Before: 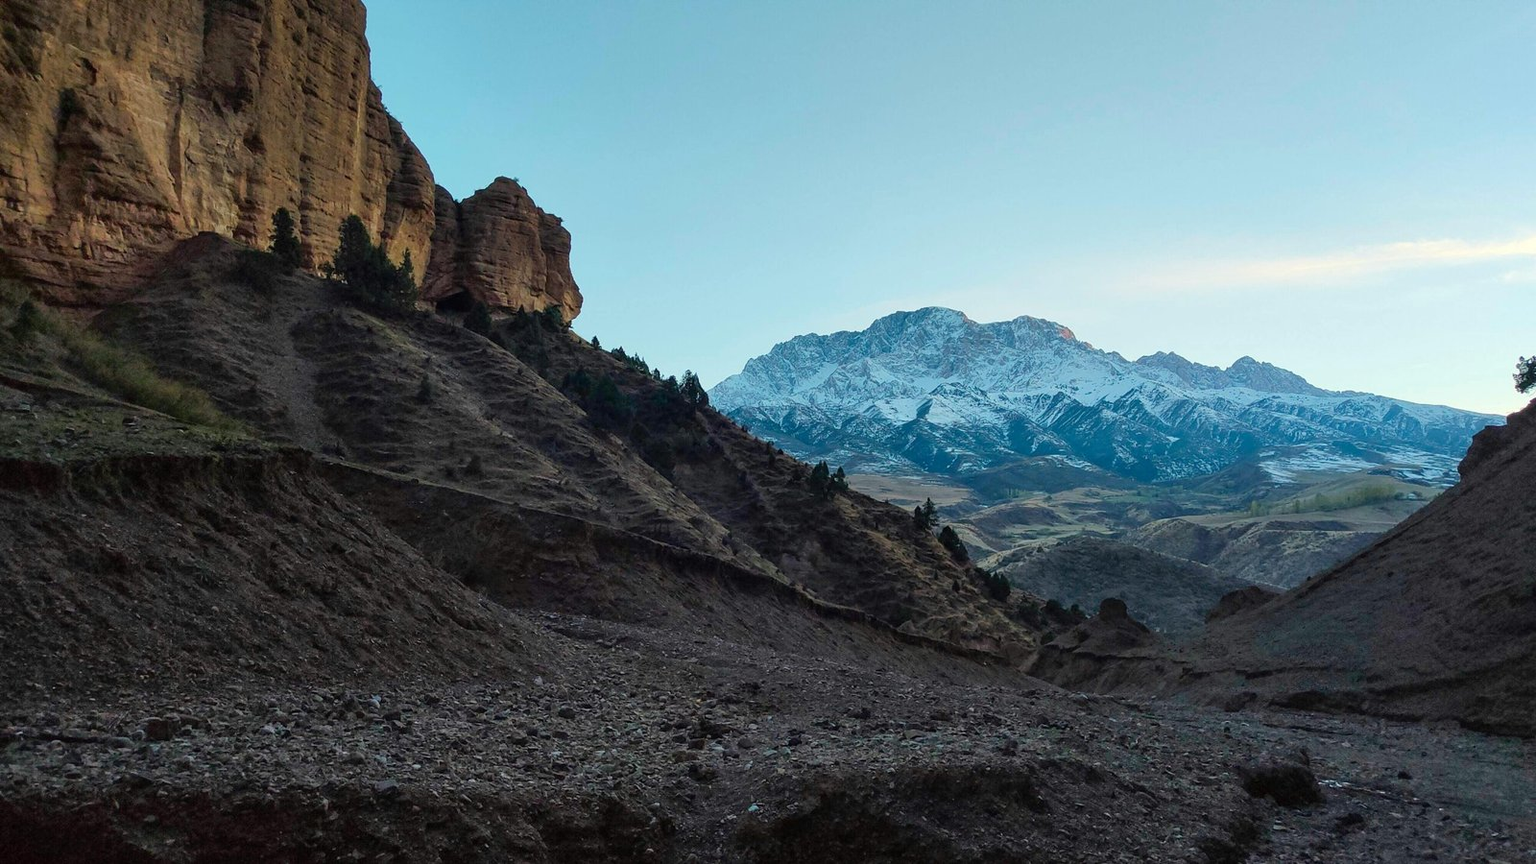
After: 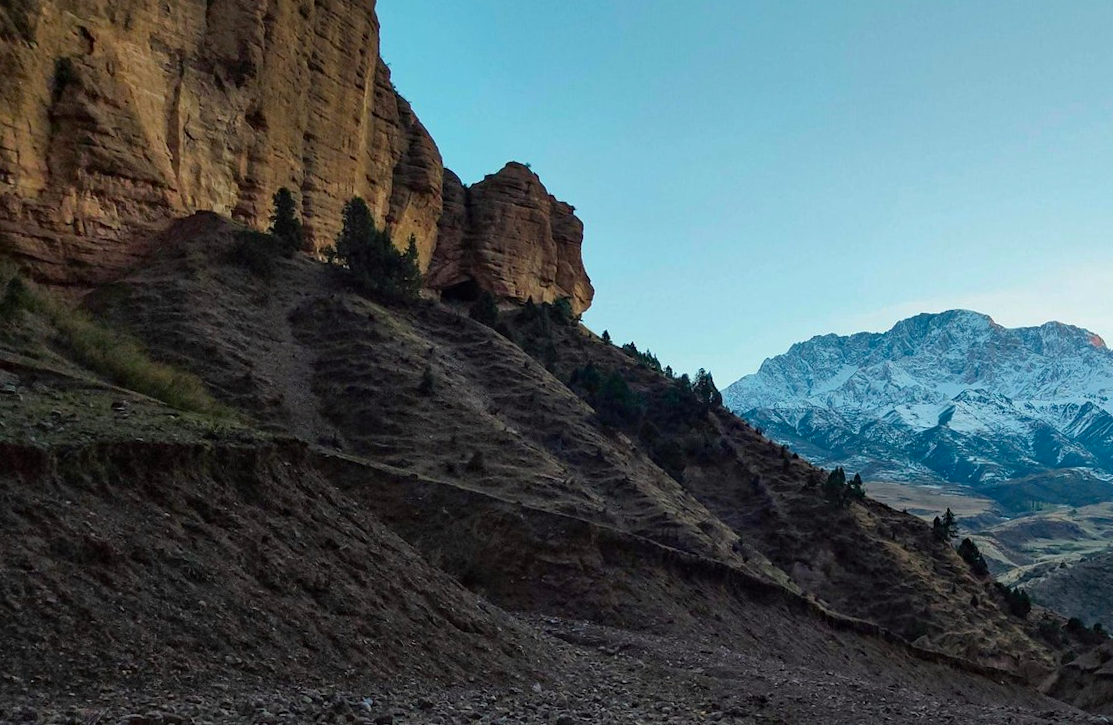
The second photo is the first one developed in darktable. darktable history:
crop: right 28.885%, bottom 16.626%
haze removal: strength 0.29, distance 0.25, compatibility mode true, adaptive false
rotate and perspective: rotation 1.57°, crop left 0.018, crop right 0.982, crop top 0.039, crop bottom 0.961
